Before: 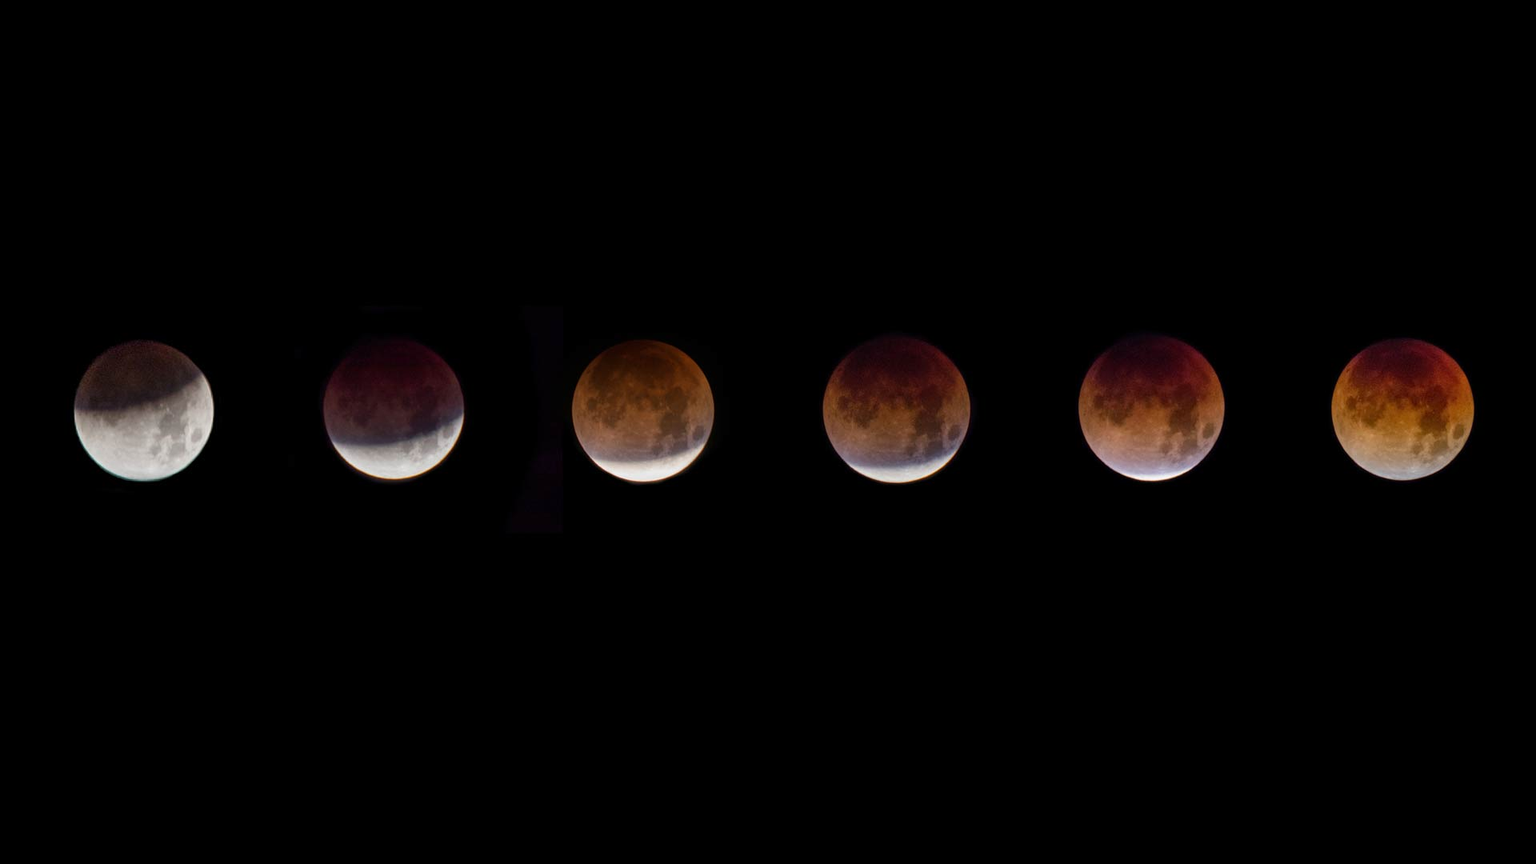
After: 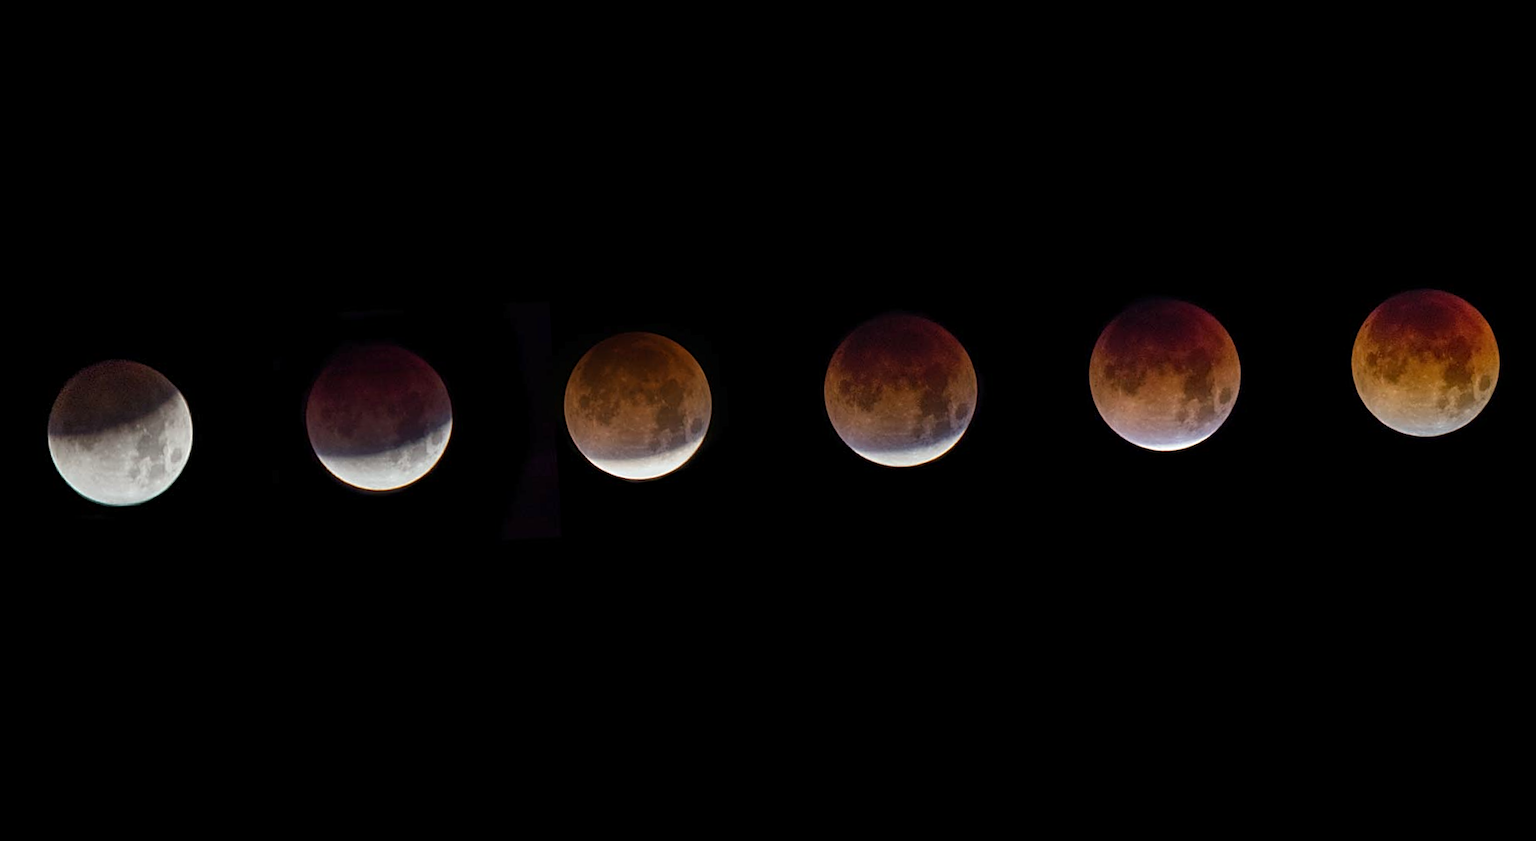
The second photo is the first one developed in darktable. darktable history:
white balance: red 0.978, blue 0.999
sharpen: on, module defaults
fill light: on, module defaults
rotate and perspective: rotation -3°, crop left 0.031, crop right 0.968, crop top 0.07, crop bottom 0.93
